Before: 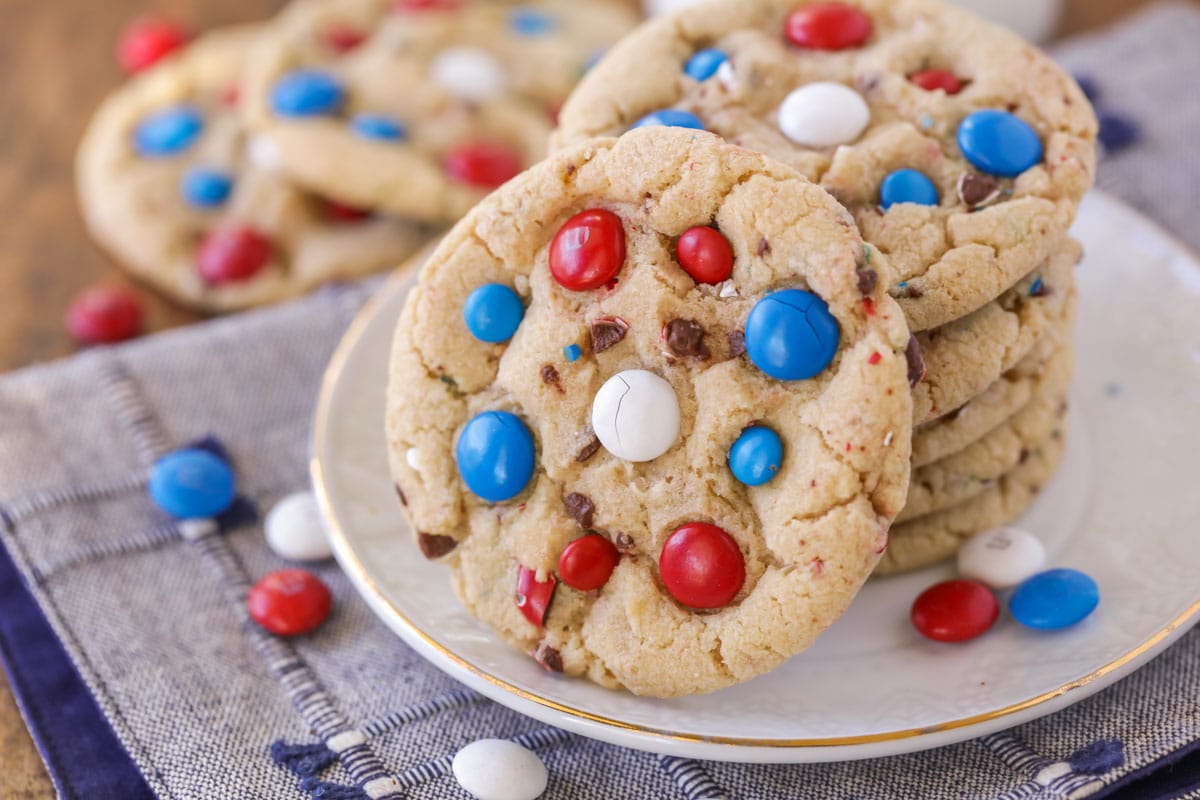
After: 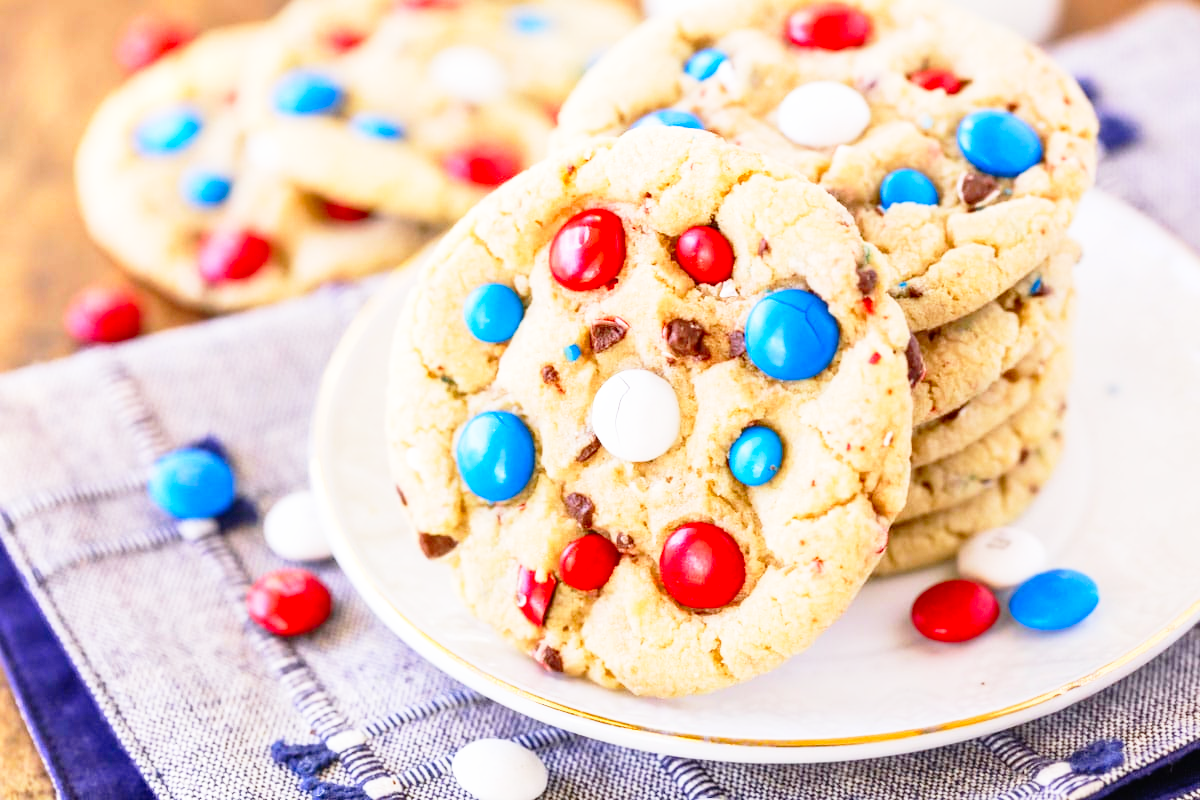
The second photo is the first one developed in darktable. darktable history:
base curve: curves: ch0 [(0, 0) (0.012, 0.01) (0.073, 0.168) (0.31, 0.711) (0.645, 0.957) (1, 1)], preserve colors none
contrast brightness saturation: contrast 0.082, saturation 0.199
